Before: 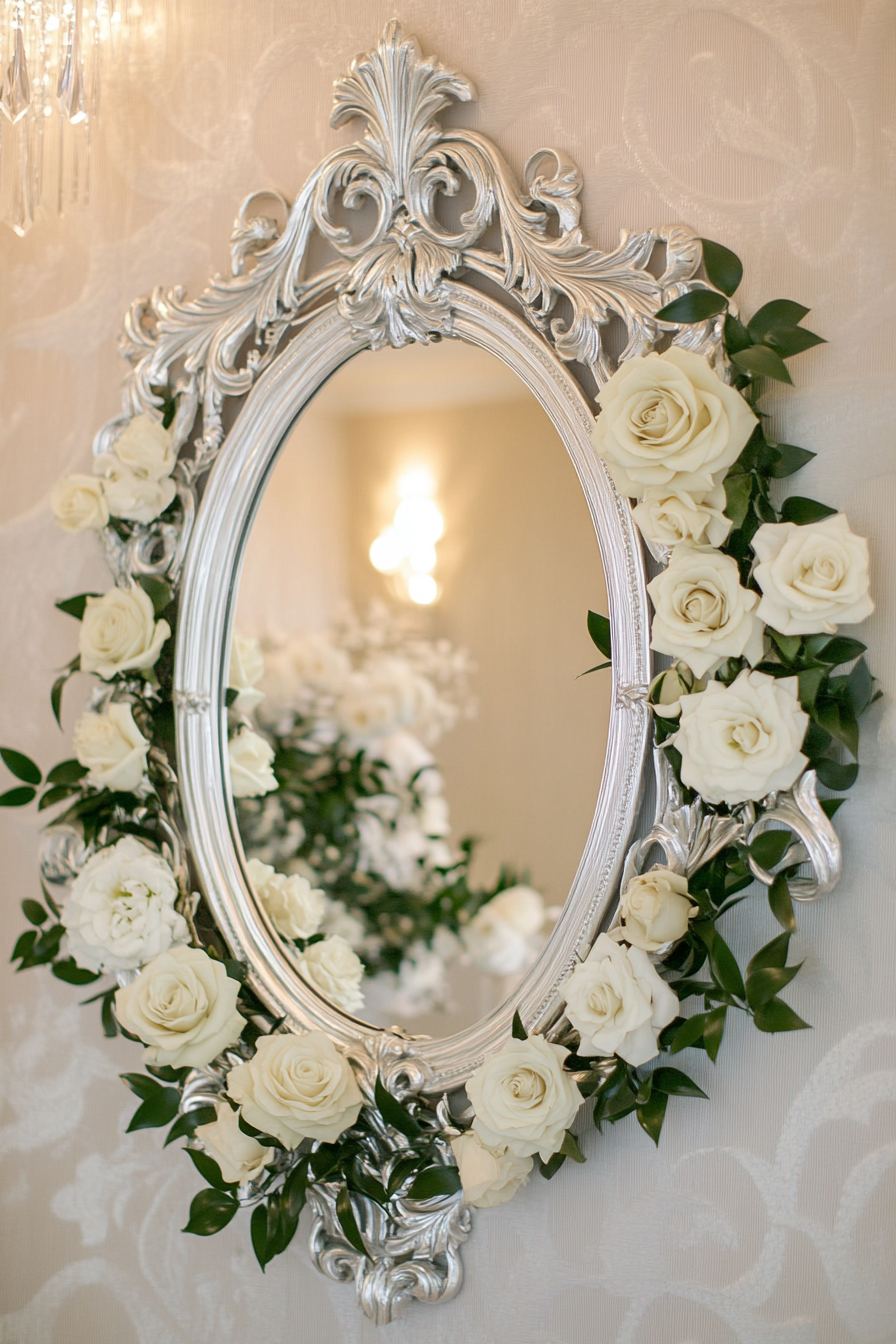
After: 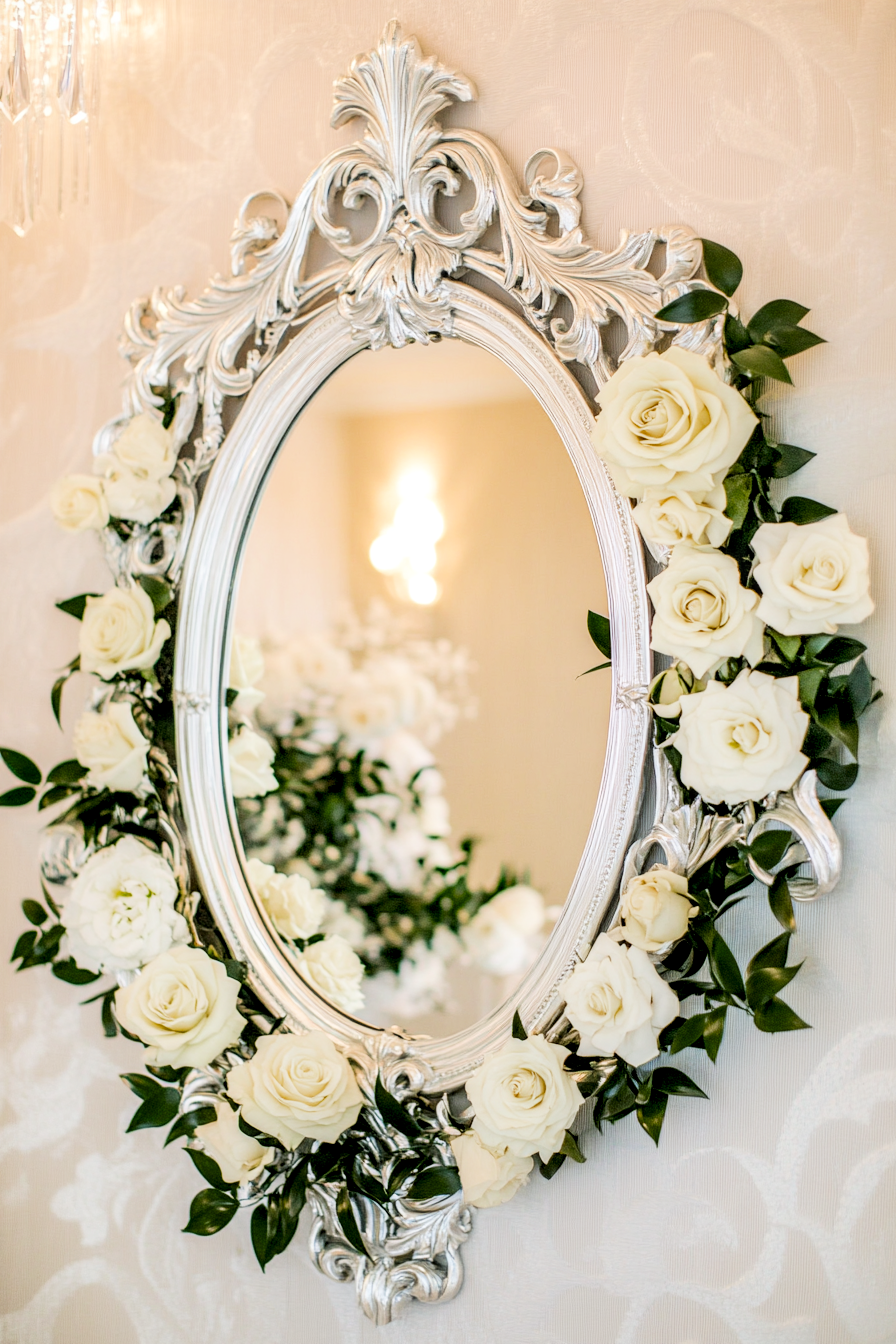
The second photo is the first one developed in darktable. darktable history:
local contrast: detail 150%
exposure: black level correction 0, exposure 0.9 EV, compensate exposure bias true, compensate highlight preservation false
color balance rgb: perceptual saturation grading › global saturation 20%
filmic rgb: black relative exposure -6 EV, white relative exposure 5 EV, hardness 2.79, contrast 1.3
